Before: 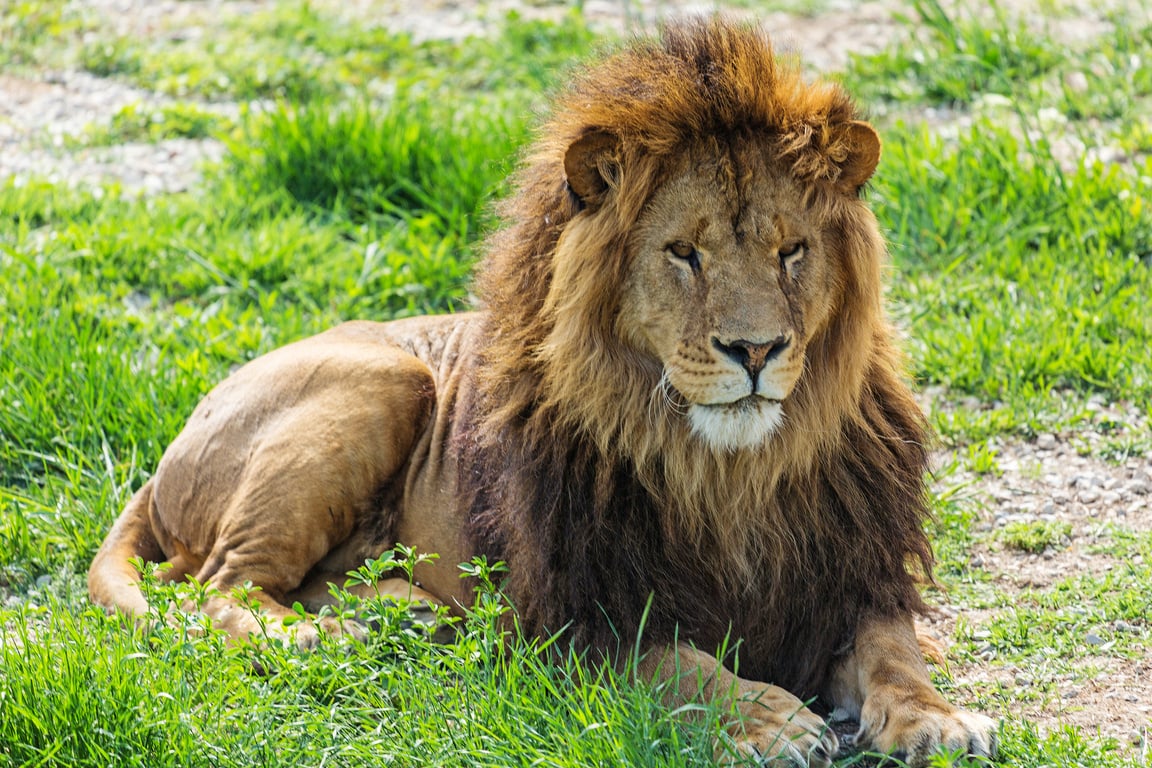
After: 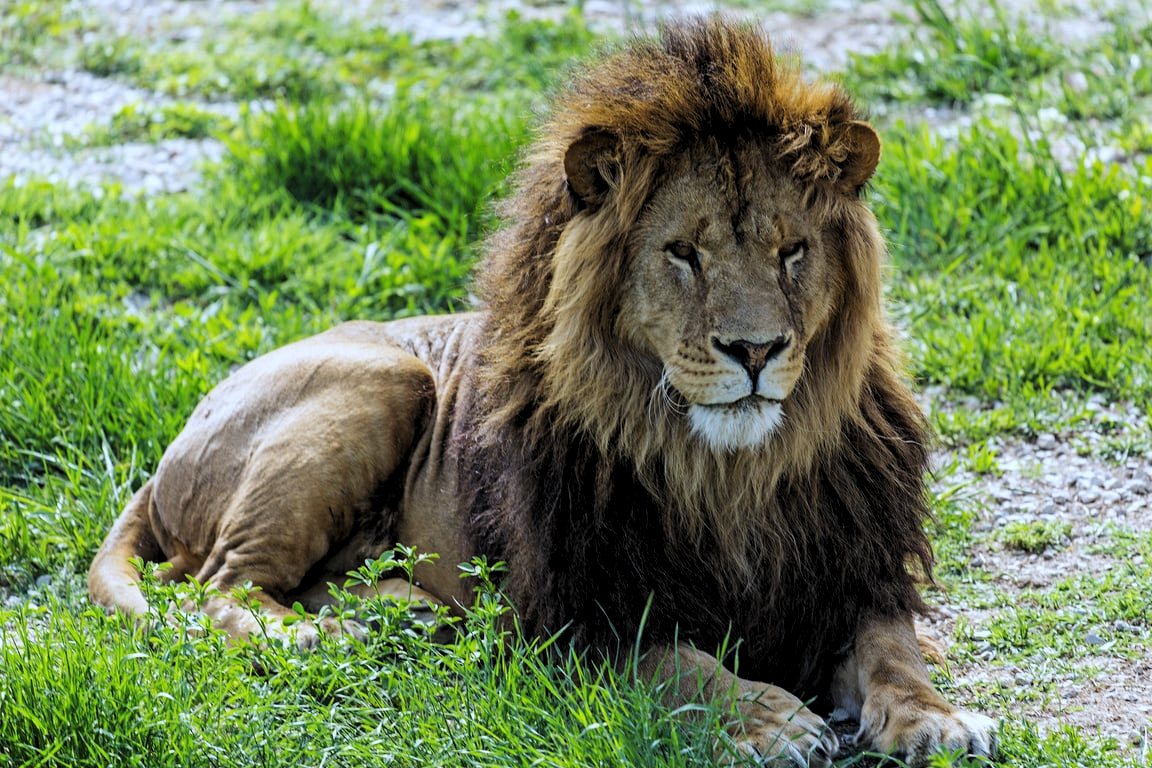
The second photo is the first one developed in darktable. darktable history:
white balance: red 0.926, green 1.003, blue 1.133
levels: levels [0.116, 0.574, 1]
